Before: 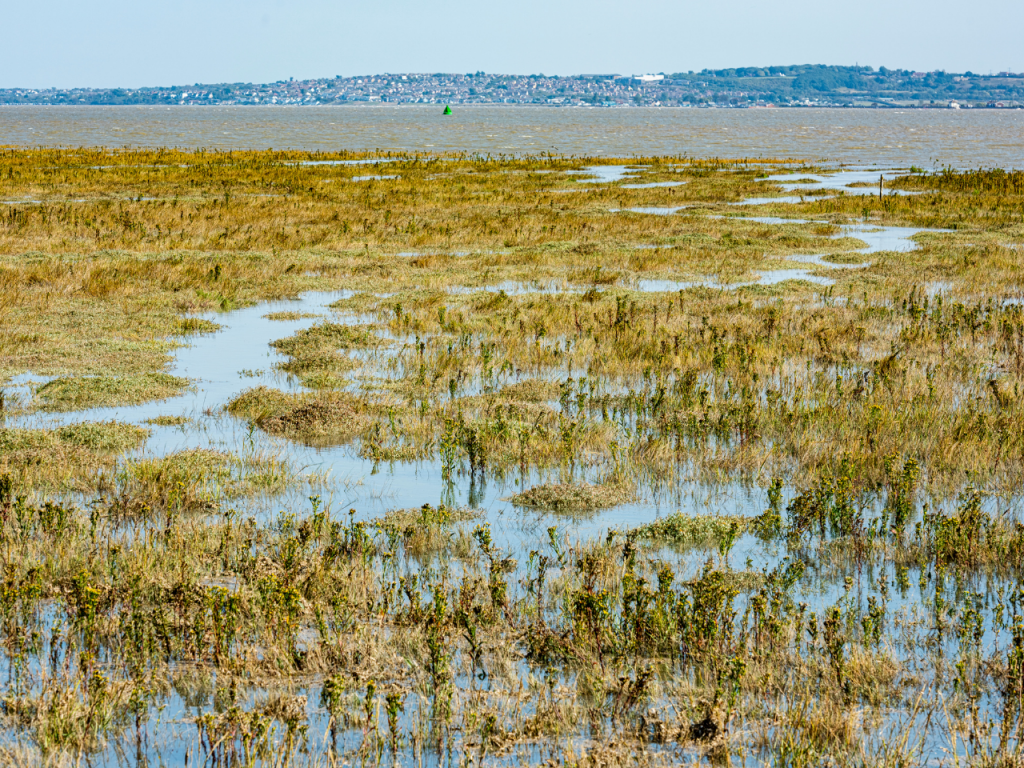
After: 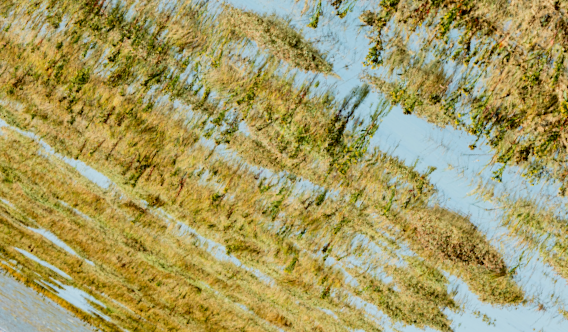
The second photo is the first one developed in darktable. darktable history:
tone curve: curves: ch0 [(0, 0) (0.091, 0.066) (0.184, 0.16) (0.491, 0.519) (0.748, 0.765) (1, 0.919)]; ch1 [(0, 0) (0.179, 0.173) (0.322, 0.32) (0.424, 0.424) (0.502, 0.5) (0.56, 0.575) (0.631, 0.675) (0.777, 0.806) (1, 1)]; ch2 [(0, 0) (0.434, 0.447) (0.497, 0.498) (0.539, 0.566) (0.676, 0.691) (1, 1)], color space Lab, independent channels, preserve colors none
crop and rotate: angle 147.82°, left 9.2%, top 15.593%, right 4.39%, bottom 17.031%
